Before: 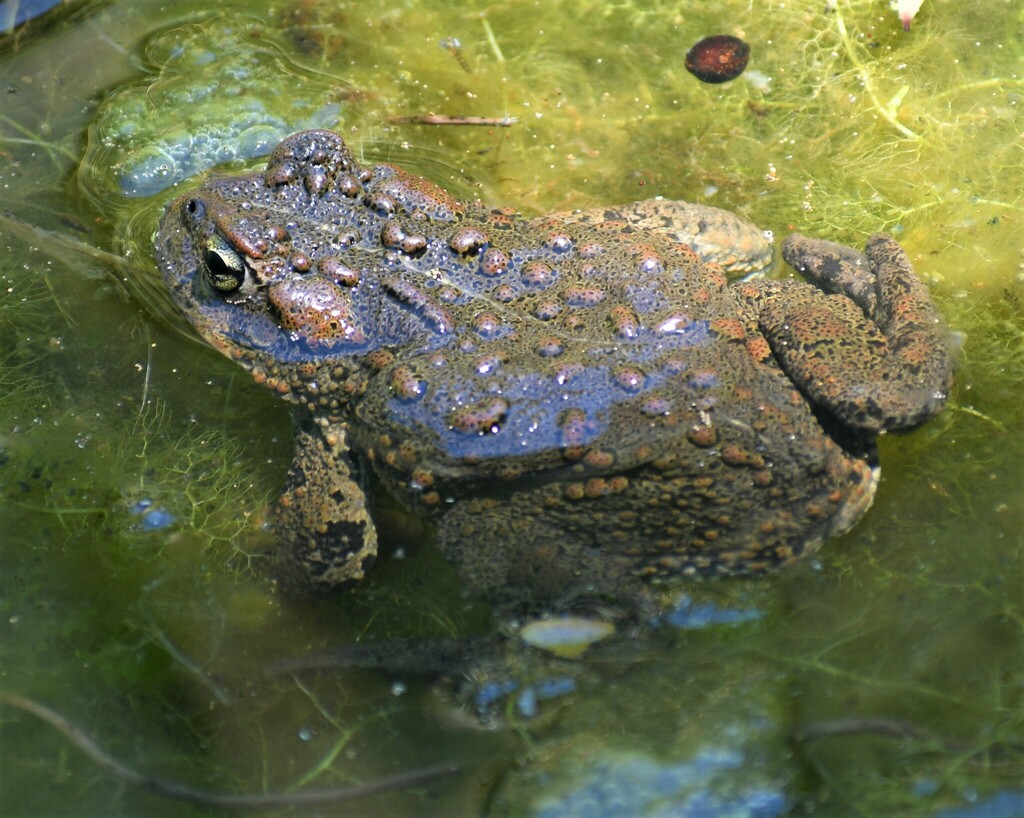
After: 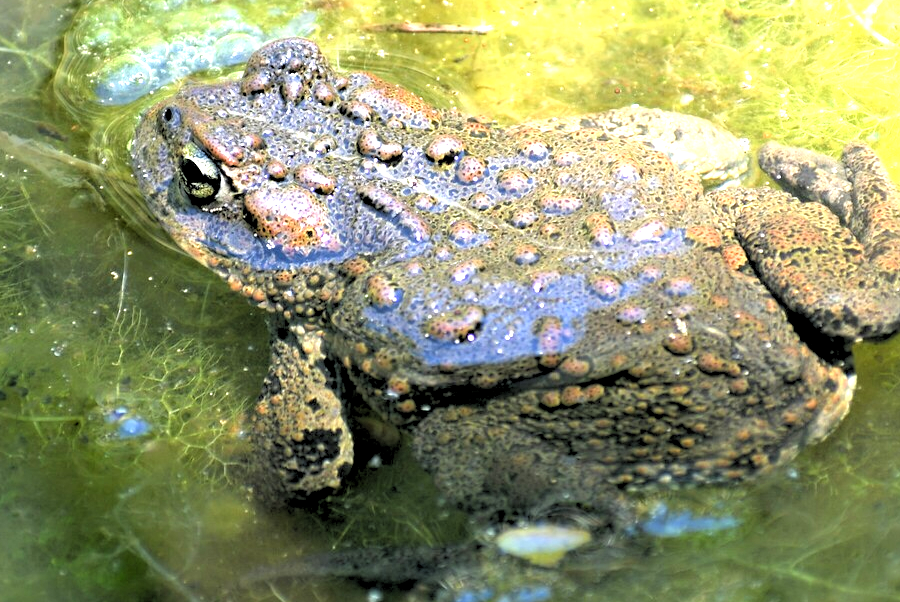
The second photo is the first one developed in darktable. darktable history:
crop and rotate: left 2.425%, top 11.305%, right 9.6%, bottom 15.08%
exposure: black level correction 0, exposure 1.1 EV, compensate highlight preservation false
rgb levels: levels [[0.029, 0.461, 0.922], [0, 0.5, 1], [0, 0.5, 1]]
